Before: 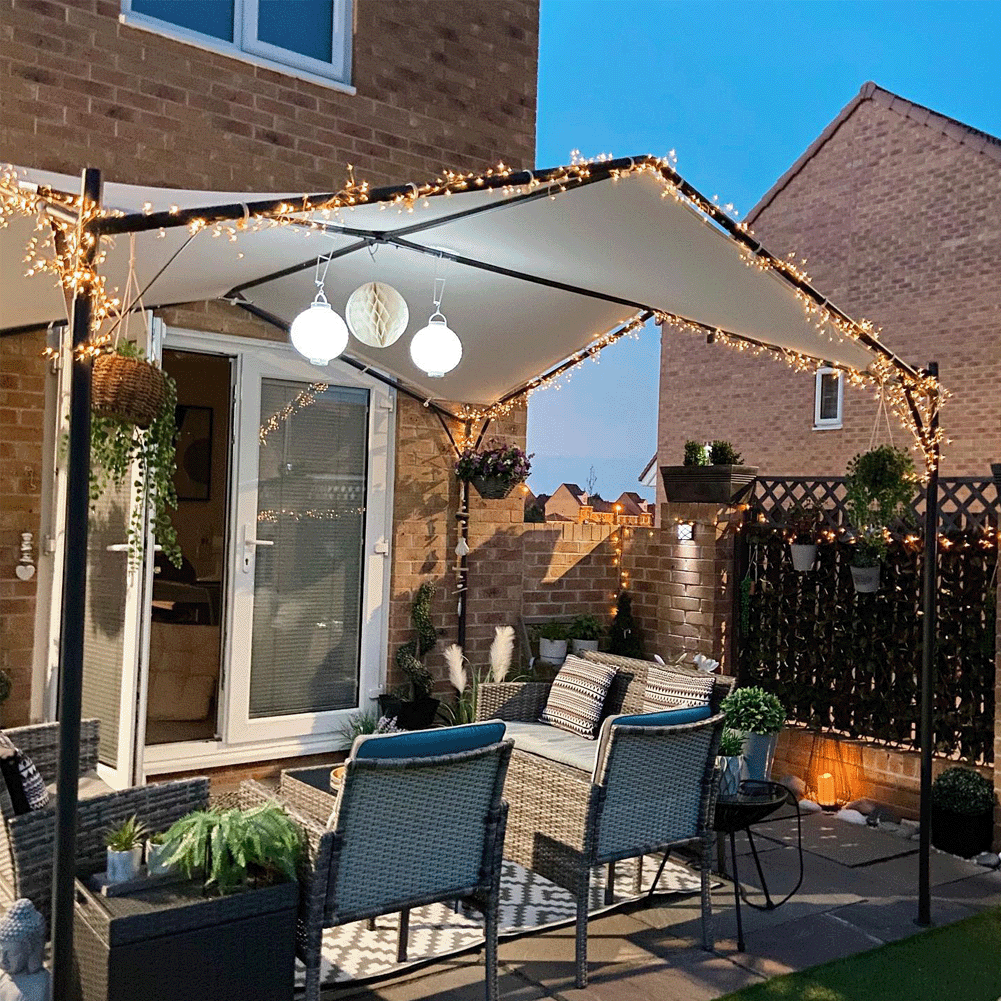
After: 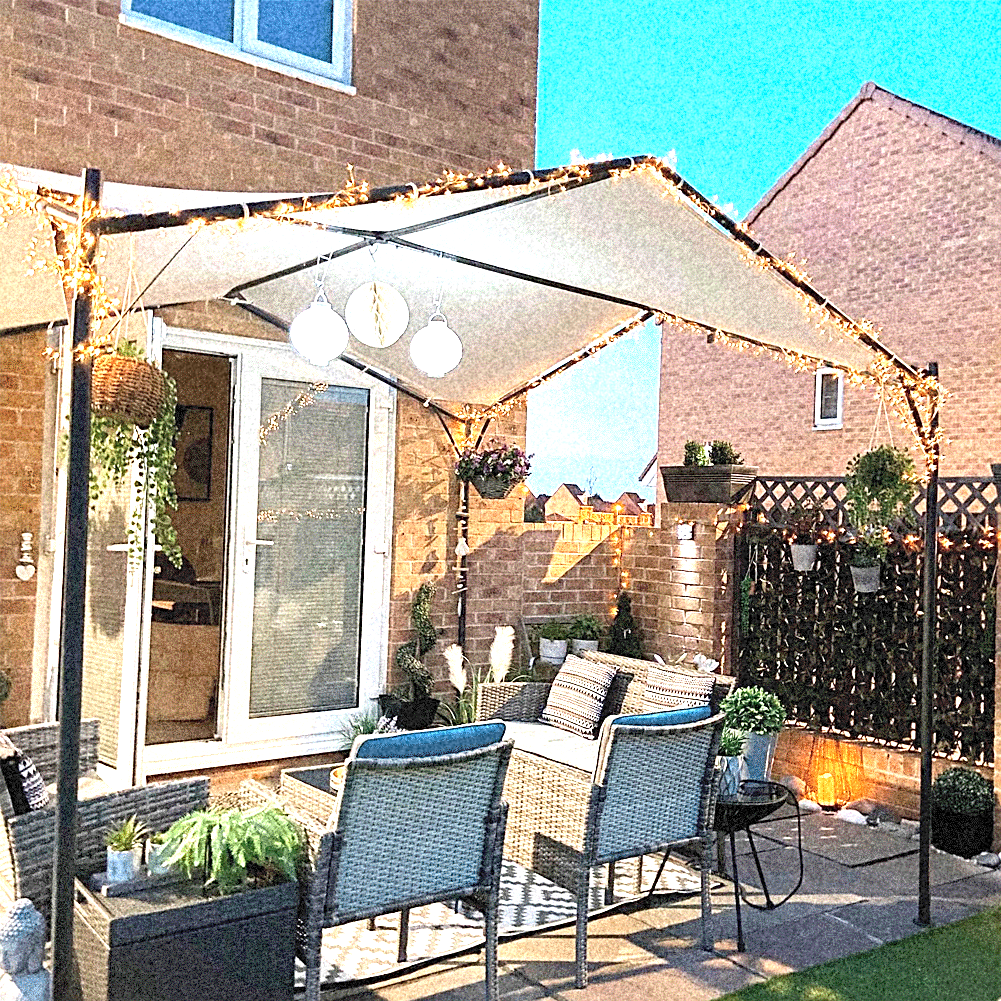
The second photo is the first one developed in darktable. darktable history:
grain: coarseness 46.9 ISO, strength 50.21%, mid-tones bias 0%
sharpen: on, module defaults
exposure: black level correction 0, exposure 1.45 EV, compensate exposure bias true, compensate highlight preservation false
contrast brightness saturation: brightness 0.15
